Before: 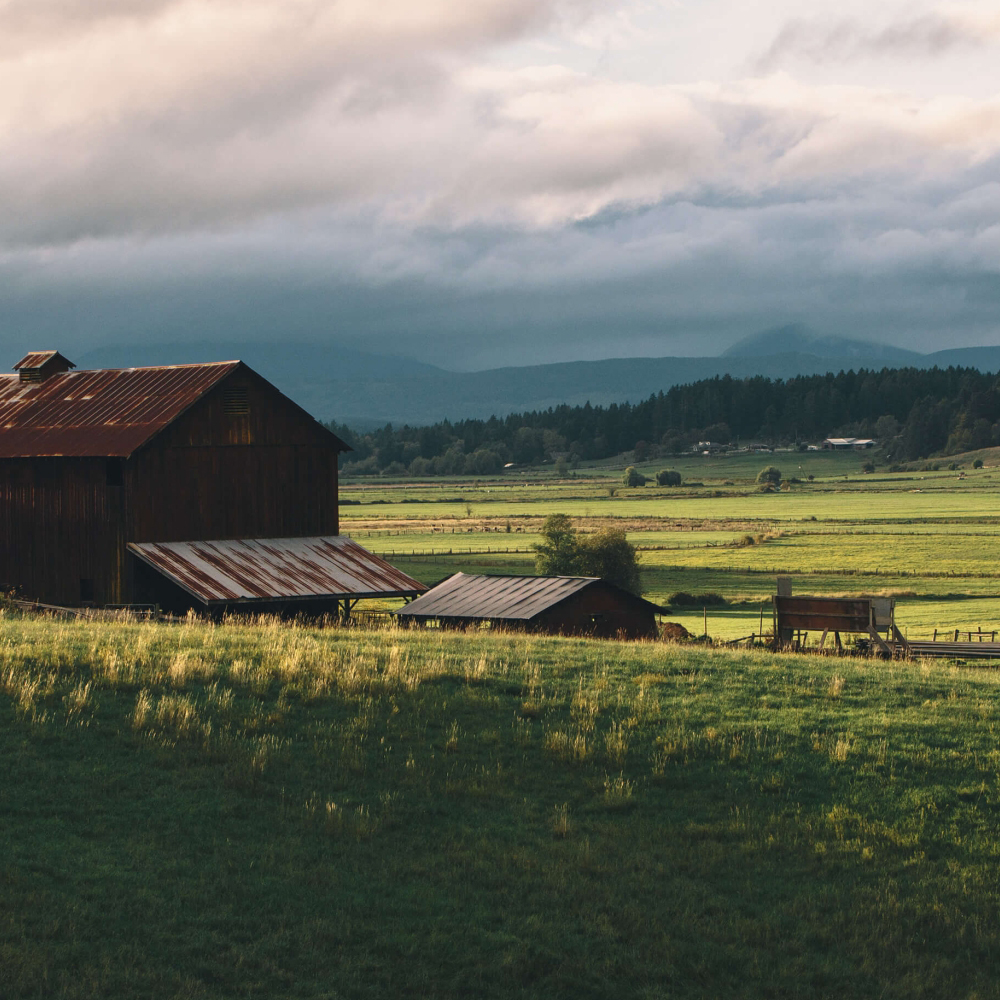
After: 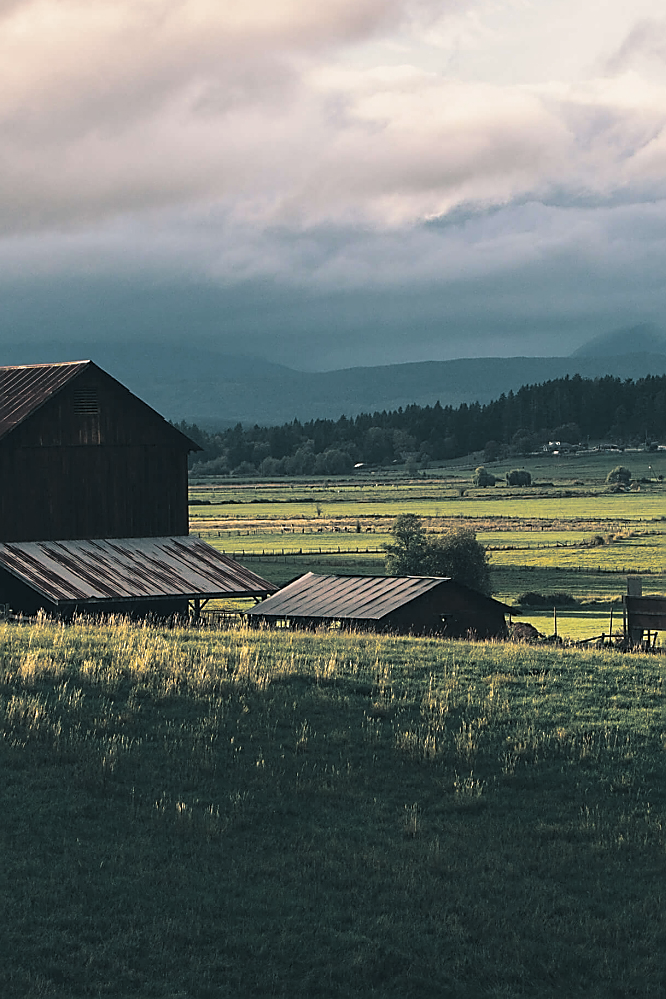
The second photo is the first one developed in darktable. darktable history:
split-toning: shadows › hue 205.2°, shadows › saturation 0.29, highlights › hue 50.4°, highlights › saturation 0.38, balance -49.9
sharpen: radius 1.4, amount 1.25, threshold 0.7
crop and rotate: left 15.055%, right 18.278%
